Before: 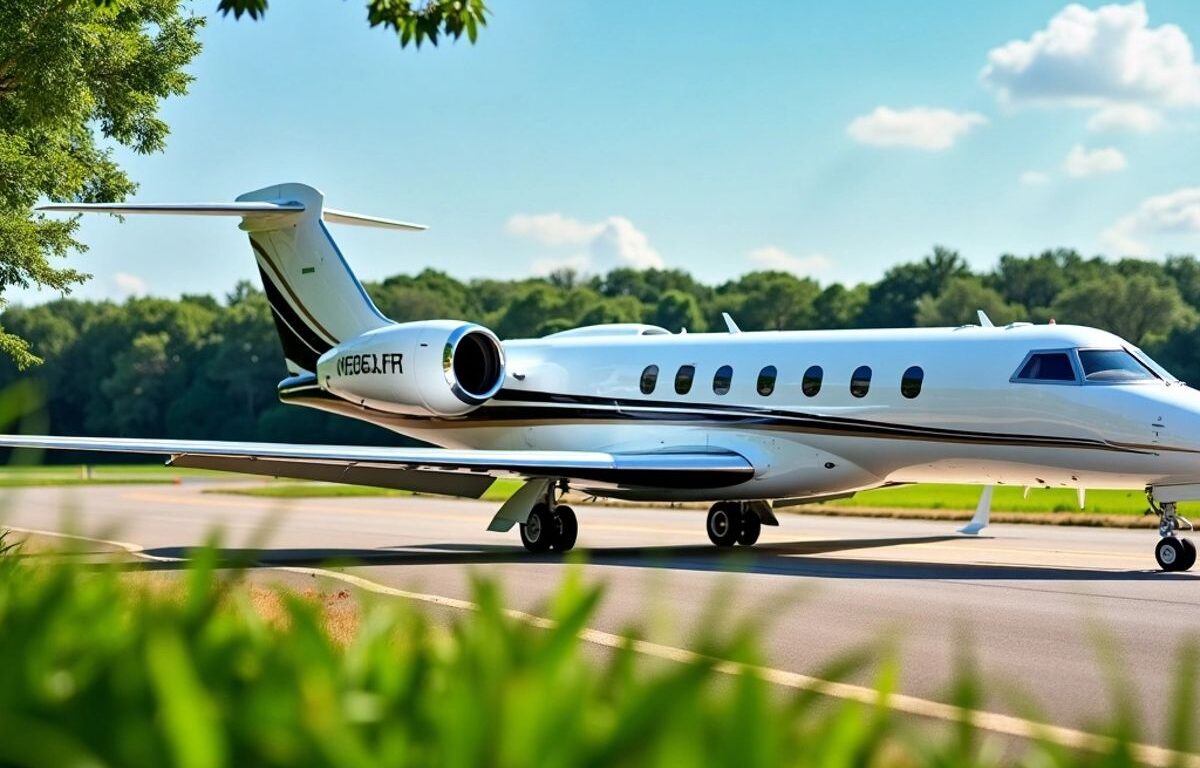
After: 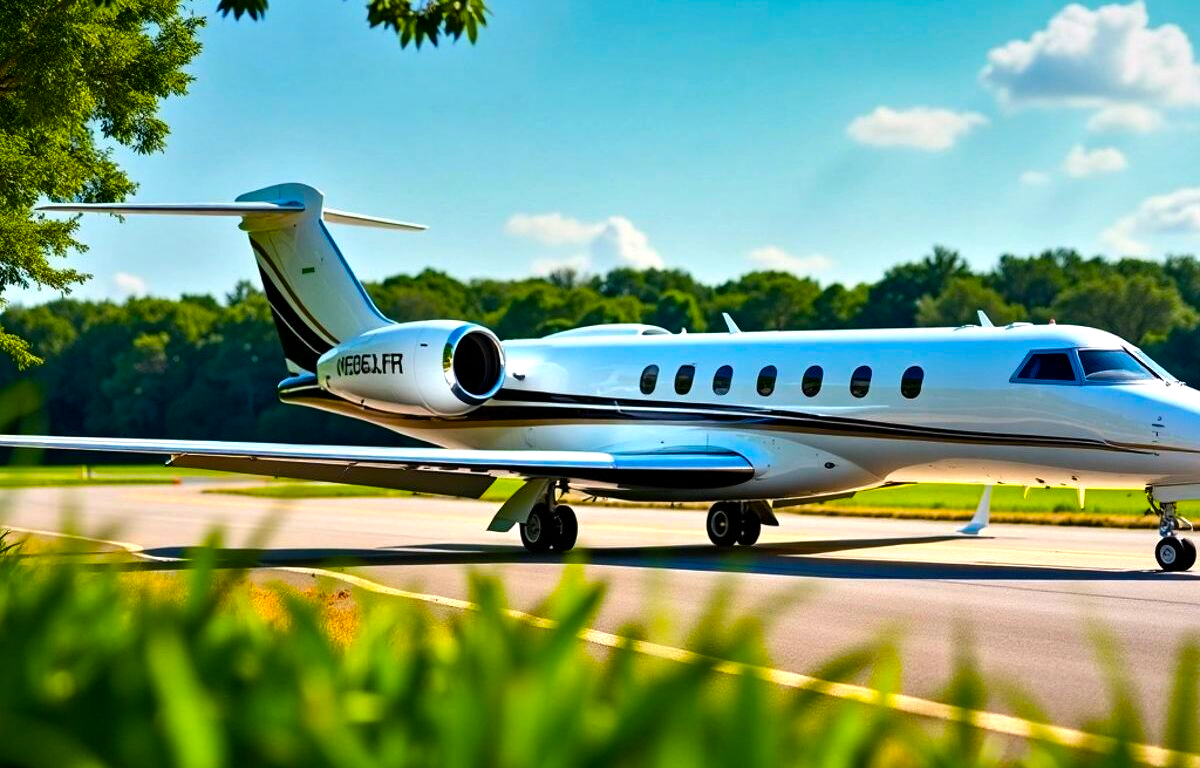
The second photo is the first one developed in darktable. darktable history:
color balance rgb: linear chroma grading › global chroma 9%, perceptual saturation grading › global saturation 36%, perceptual saturation grading › shadows 35%, perceptual brilliance grading › global brilliance 15%, perceptual brilliance grading › shadows -35%, global vibrance 15%
exposure: exposure -0.021 EV, compensate highlight preservation false
graduated density: on, module defaults
